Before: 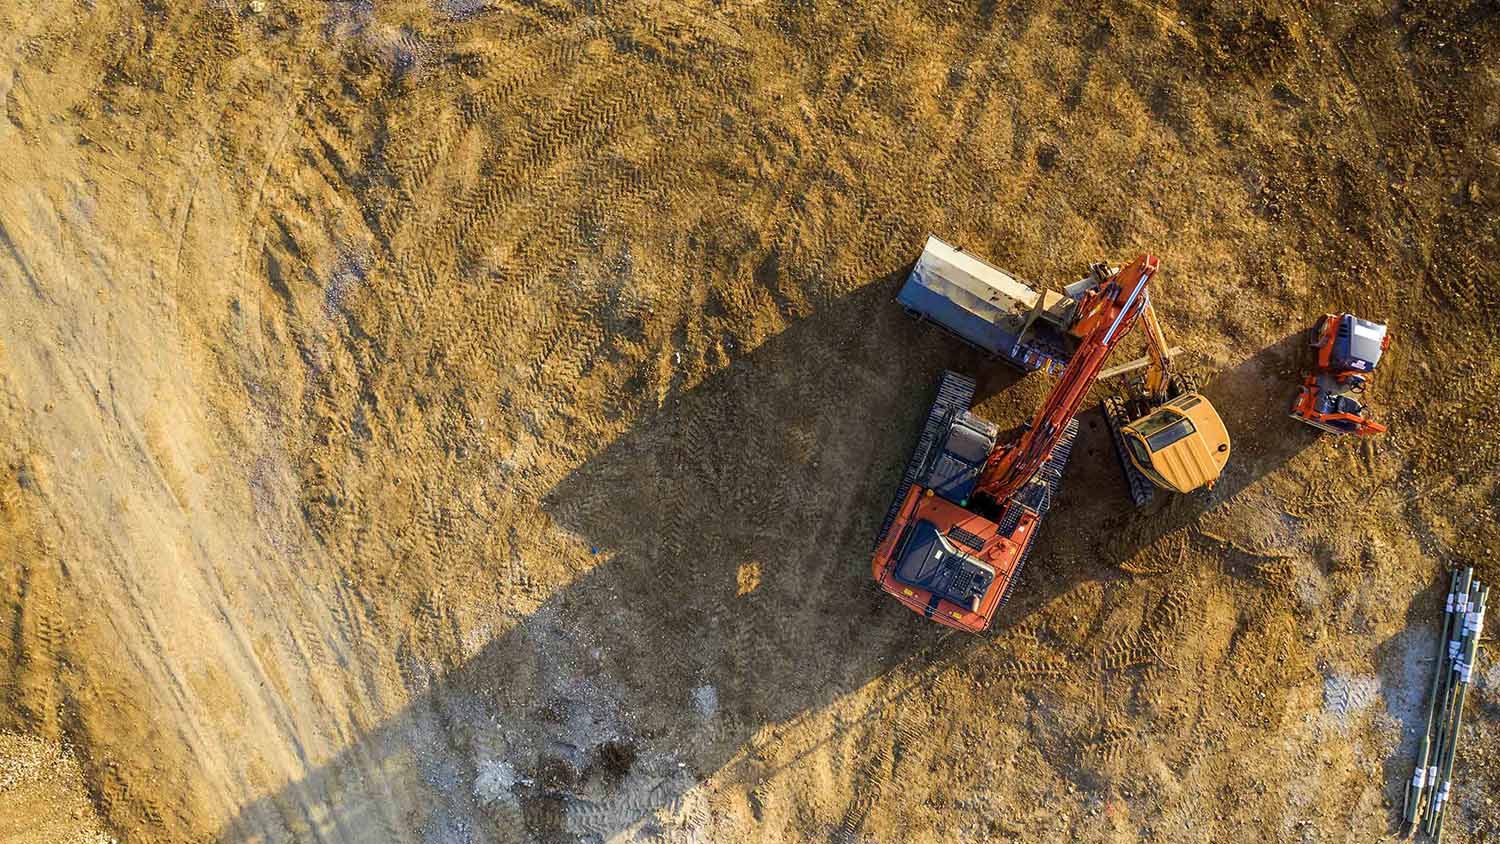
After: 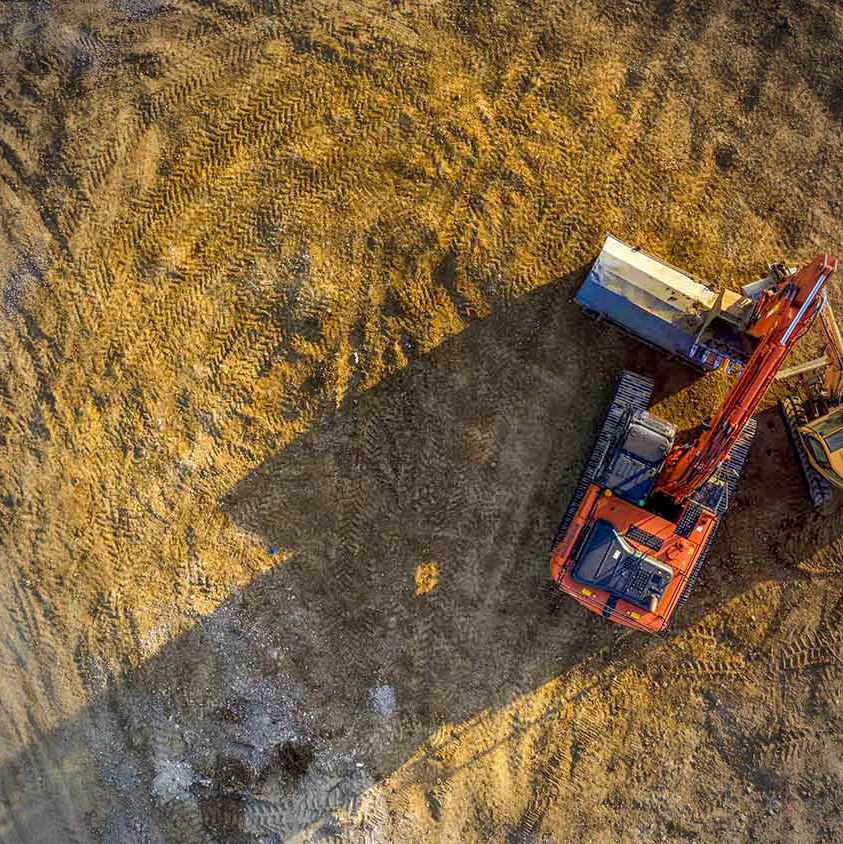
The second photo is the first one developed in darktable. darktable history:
crop: left 21.496%, right 22.254%
color balance: lift [1, 1, 0.999, 1.001], gamma [1, 1.003, 1.005, 0.995], gain [1, 0.992, 0.988, 1.012], contrast 5%, output saturation 110%
shadows and highlights: on, module defaults
white balance: red 1, blue 1
local contrast: on, module defaults
vignetting: automatic ratio true
